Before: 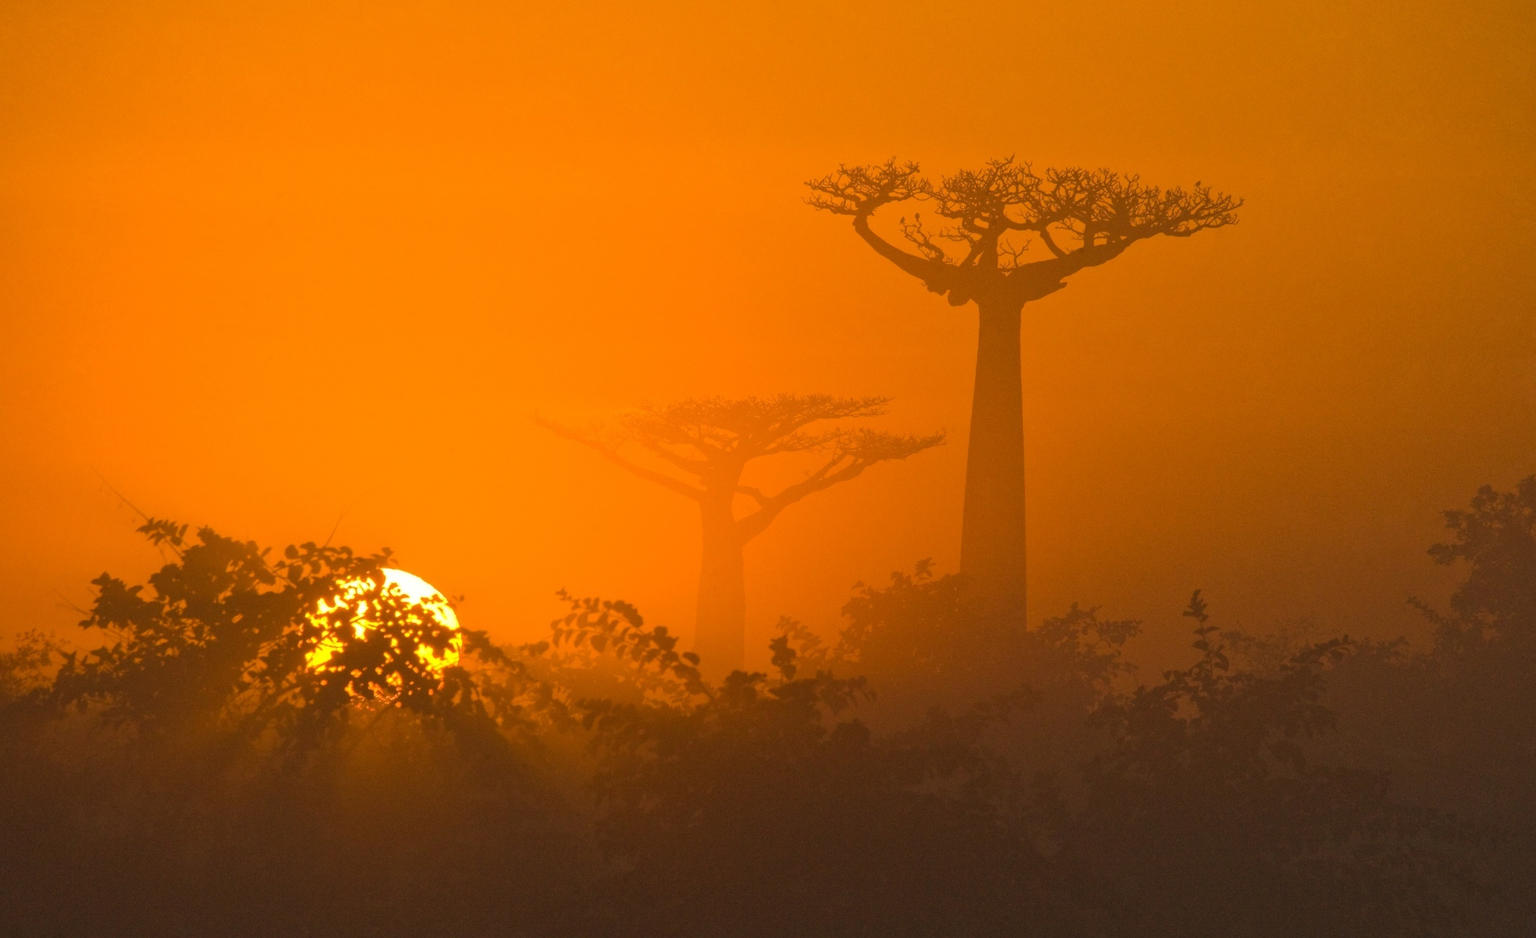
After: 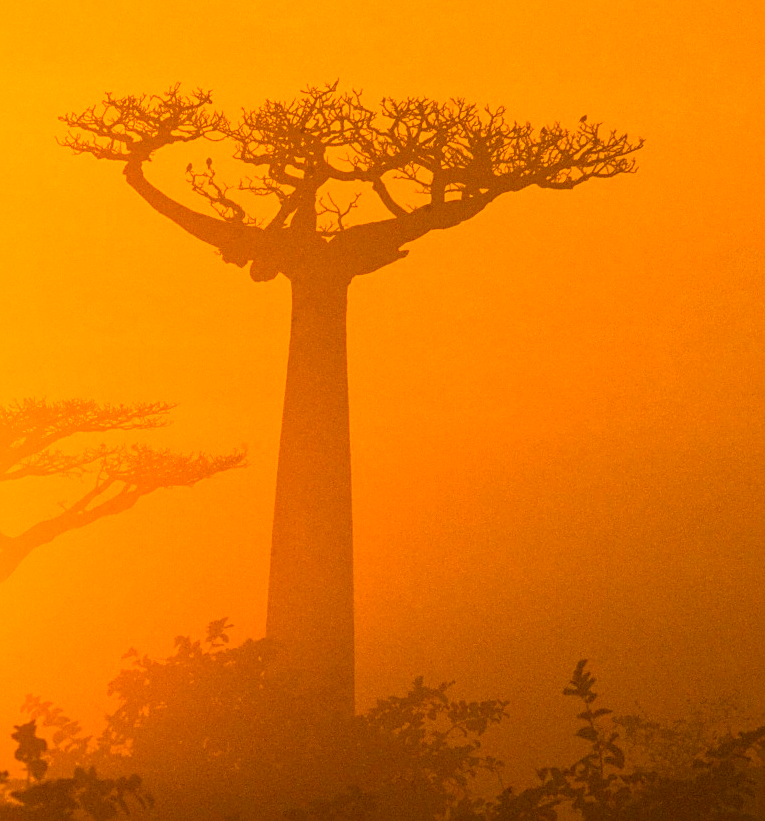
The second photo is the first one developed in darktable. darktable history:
crop and rotate: left 49.529%, top 10.103%, right 13.094%, bottom 24.143%
sharpen: on, module defaults
local contrast: on, module defaults
color balance rgb: linear chroma grading › global chroma -0.468%, perceptual saturation grading › global saturation 39.491%, perceptual saturation grading › highlights -25.866%, perceptual saturation grading › mid-tones 34.294%, perceptual saturation grading › shadows 35.879%, global vibrance 20%
tone equalizer: -8 EV -1.08 EV, -7 EV -0.985 EV, -6 EV -0.905 EV, -5 EV -0.571 EV, -3 EV 0.561 EV, -2 EV 0.852 EV, -1 EV 1.01 EV, +0 EV 1.06 EV
